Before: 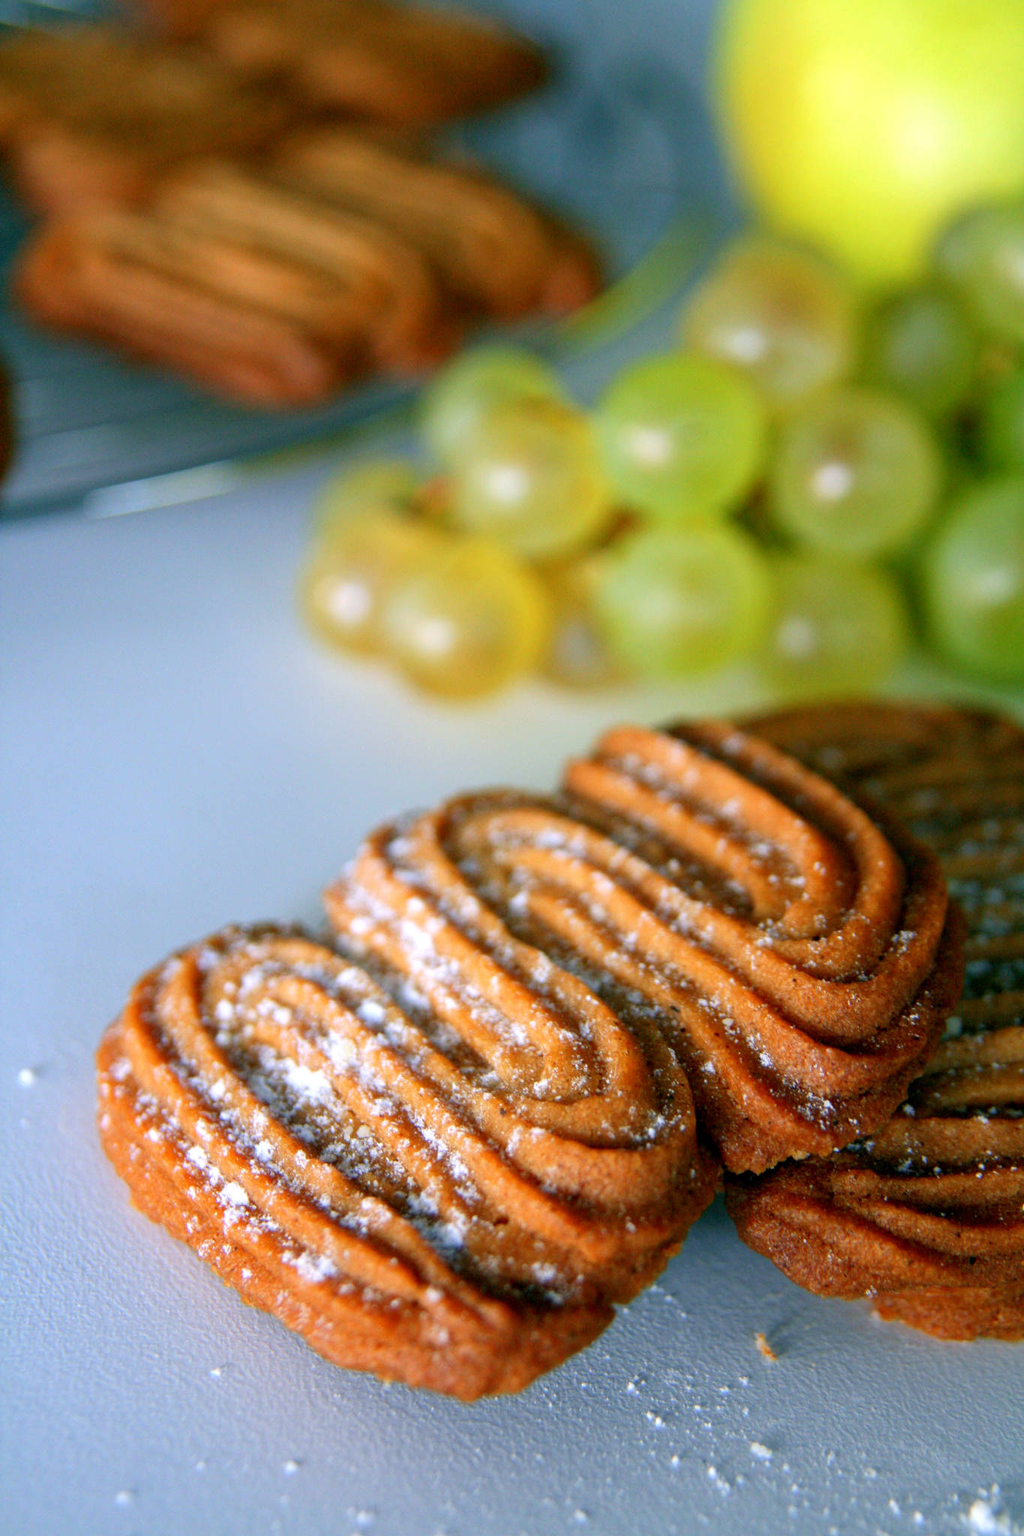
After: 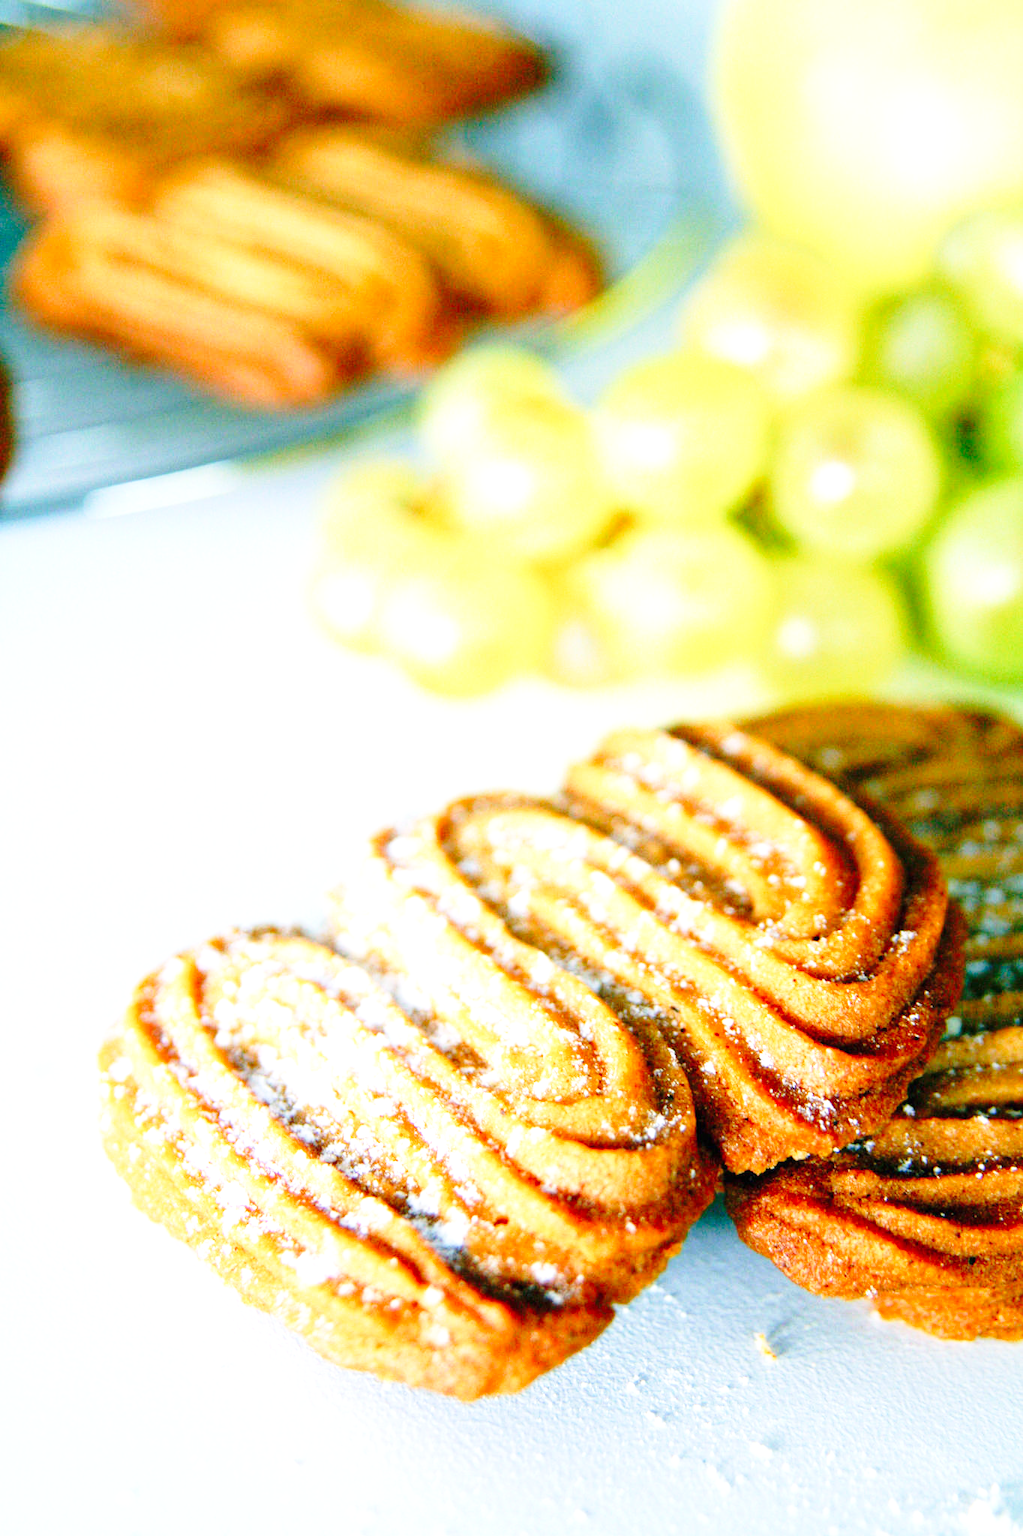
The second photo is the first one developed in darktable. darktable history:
base curve: curves: ch0 [(0, 0) (0.032, 0.037) (0.105, 0.228) (0.435, 0.76) (0.856, 0.983) (1, 1)], preserve colors none
tone equalizer: on, module defaults
exposure: black level correction 0, exposure 1.3 EV, compensate highlight preservation false
